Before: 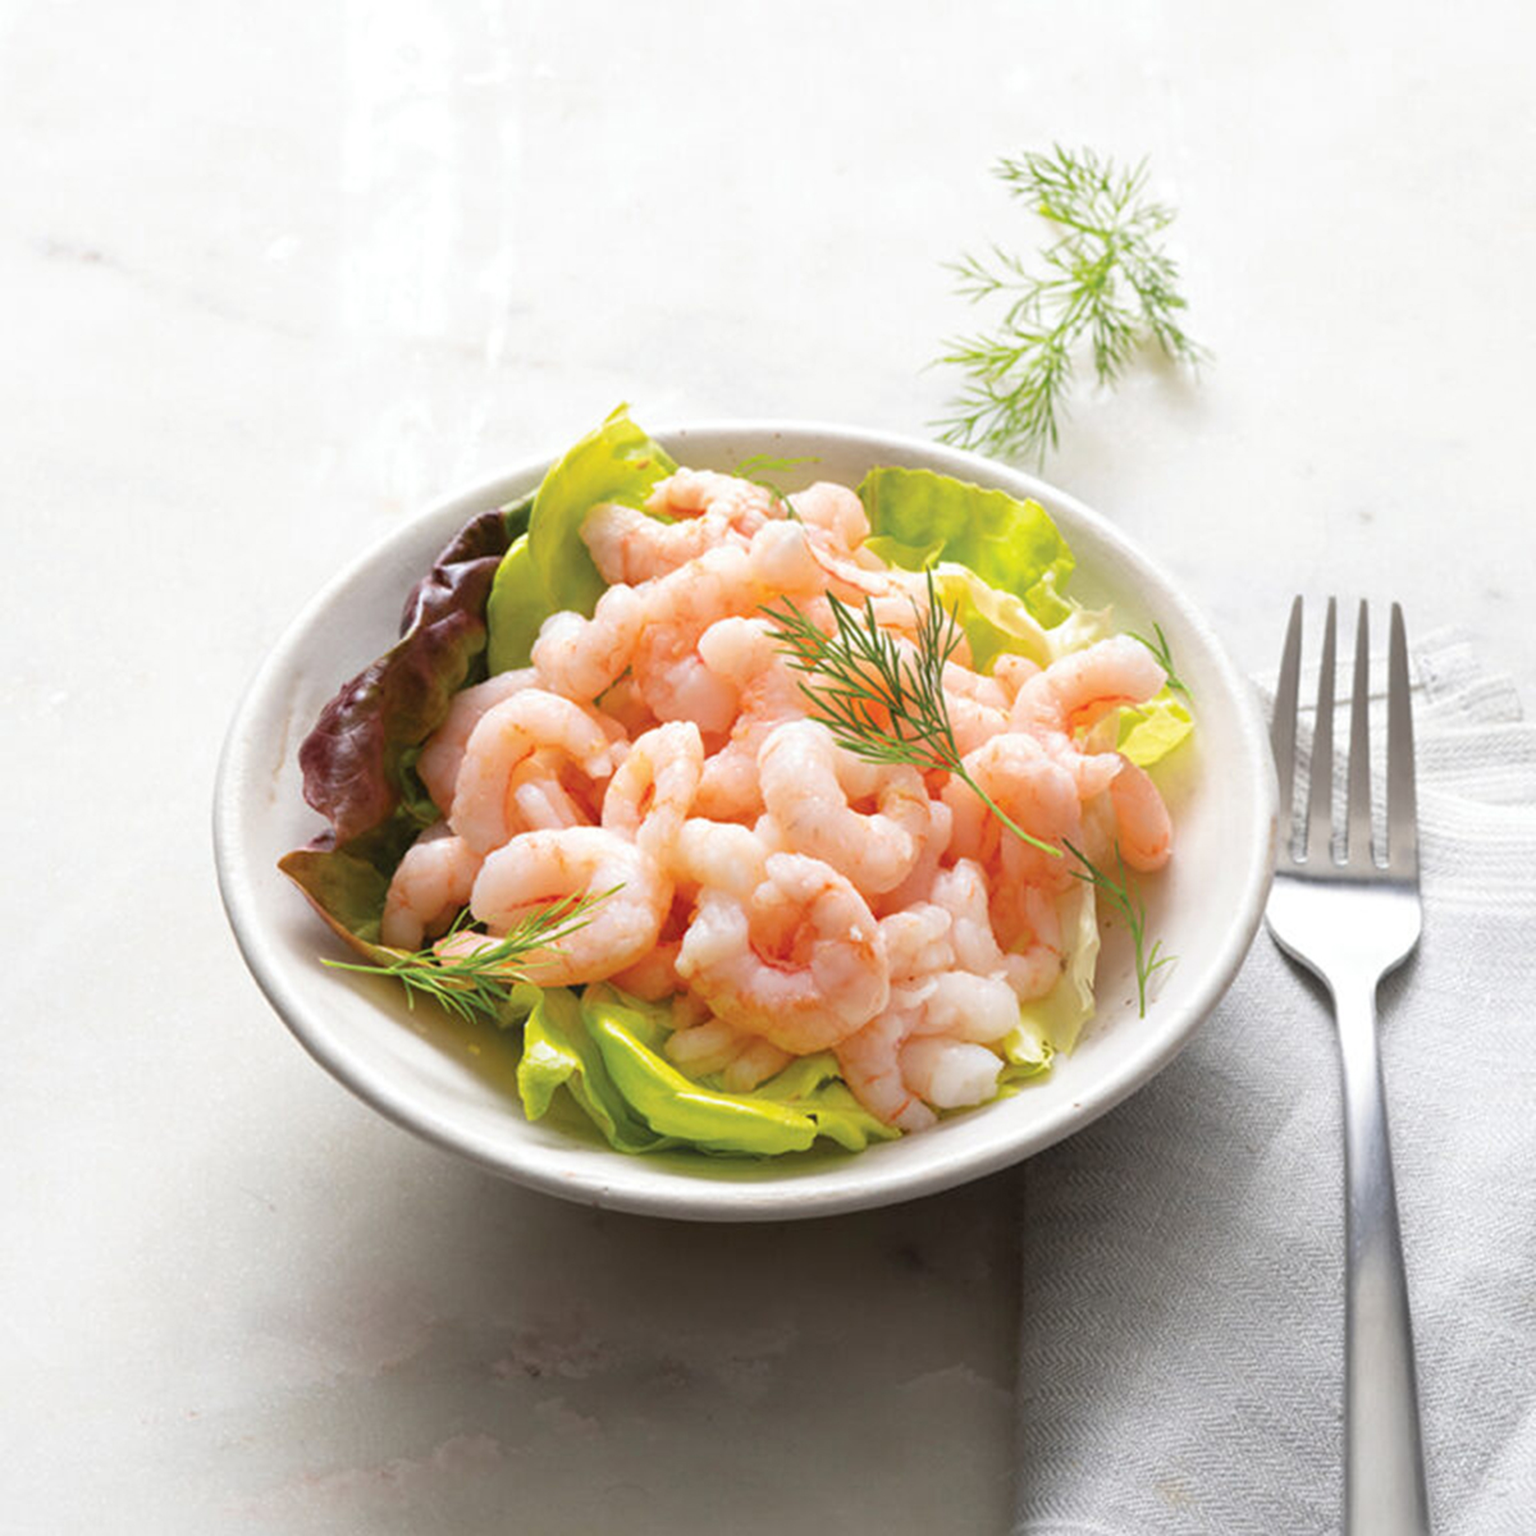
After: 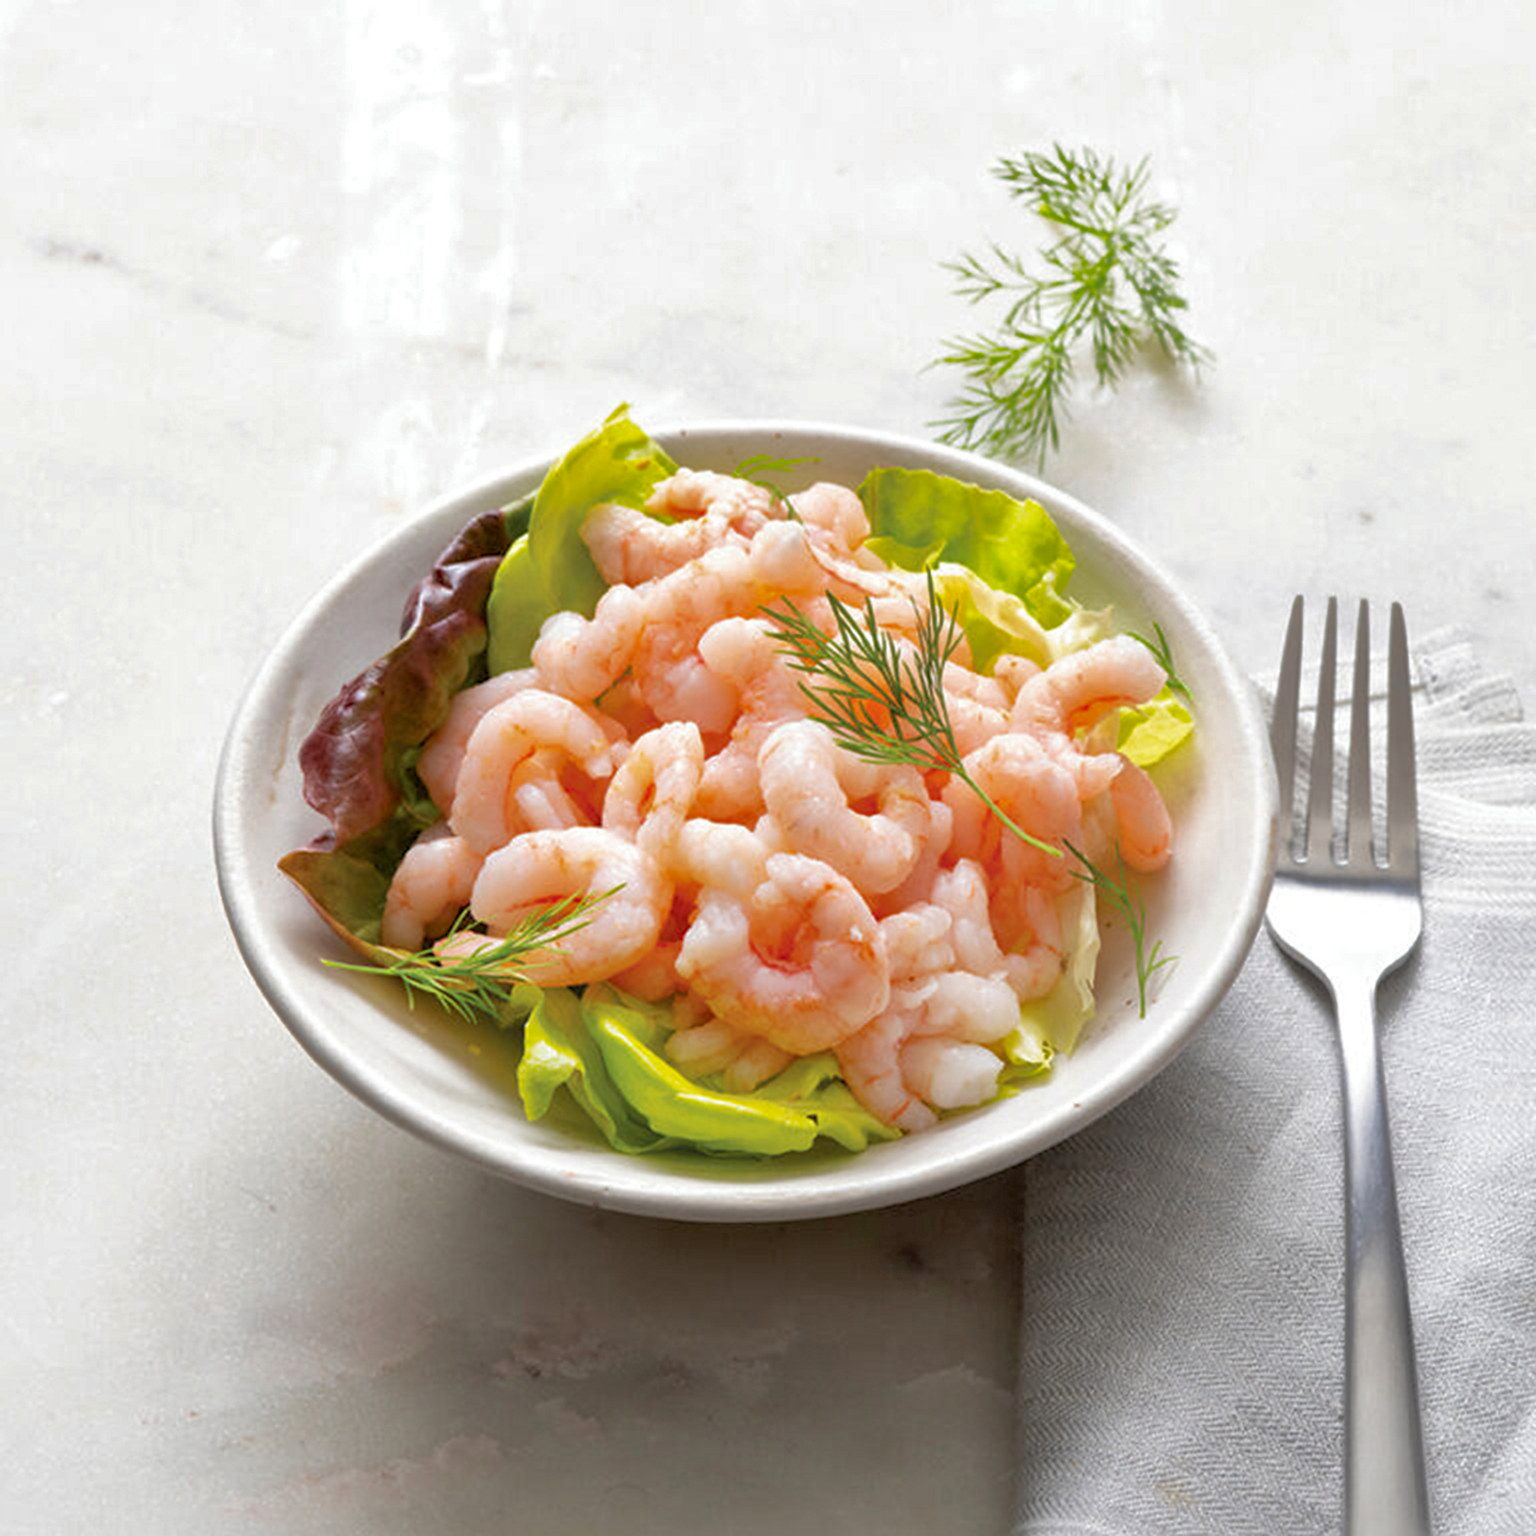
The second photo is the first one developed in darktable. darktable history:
shadows and highlights: on, module defaults
exposure: black level correction 0.007, compensate highlight preservation false
sharpen: on, module defaults
